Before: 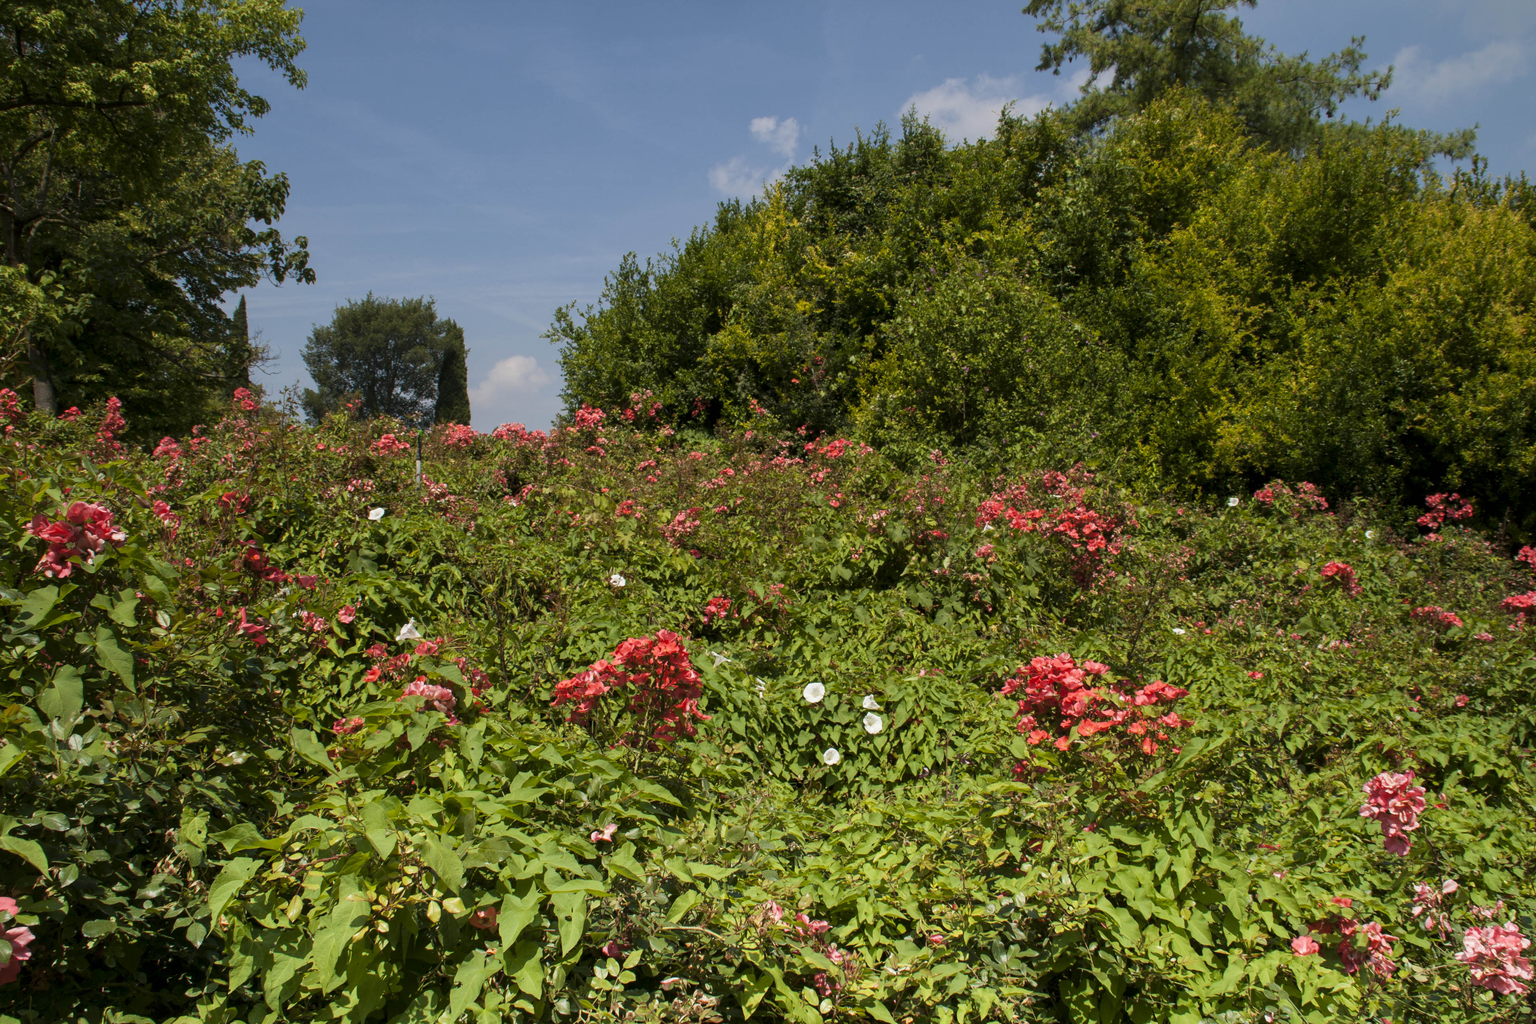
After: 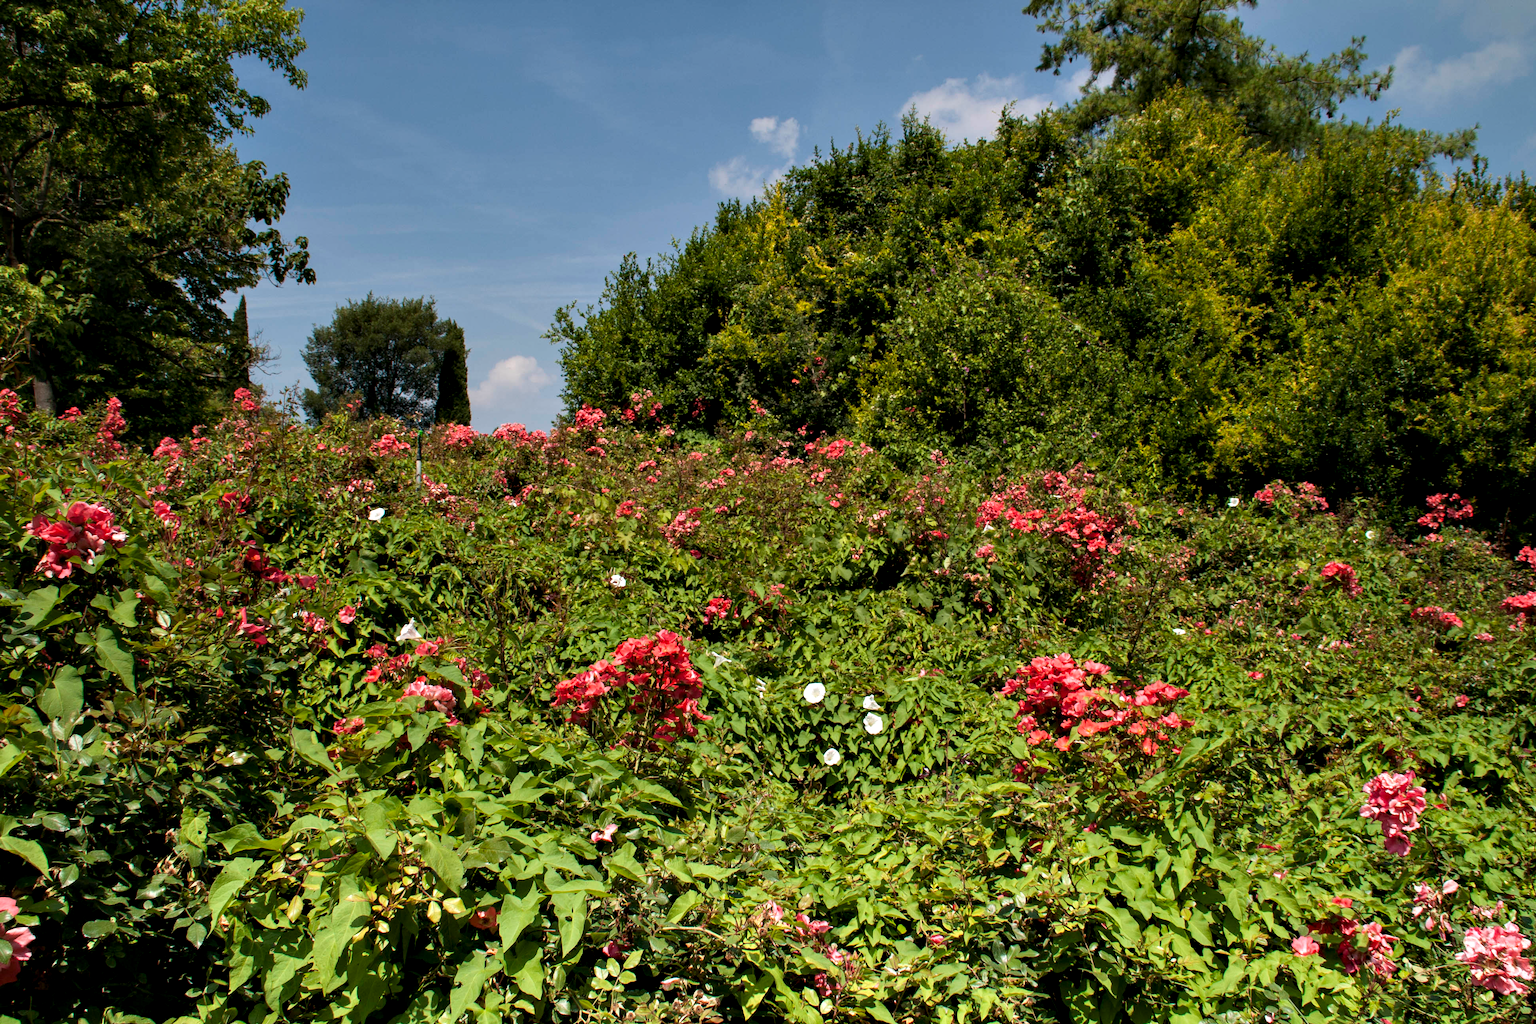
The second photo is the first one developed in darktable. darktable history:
contrast equalizer: y [[0.6 ×6], [0.55 ×6], [0 ×6], [0 ×6], [0 ×6]], mix 0.572
